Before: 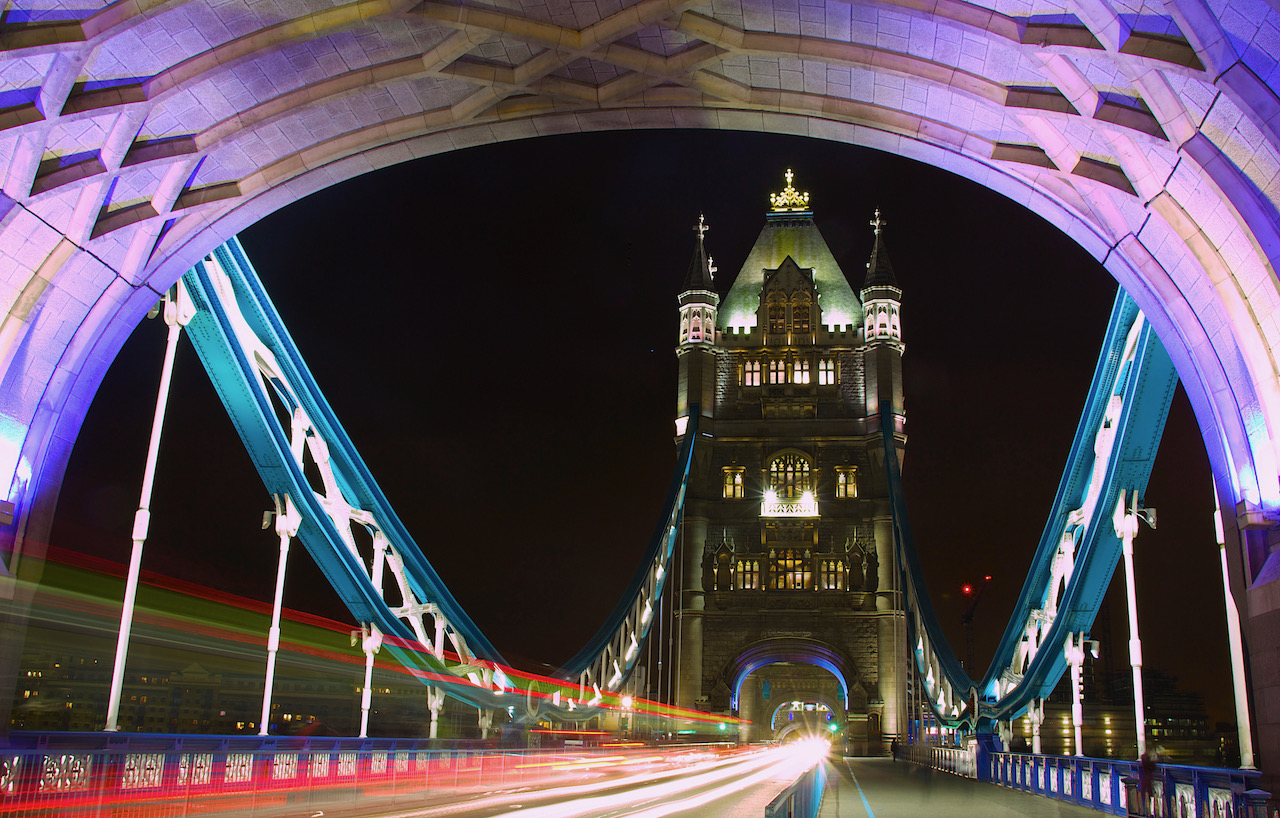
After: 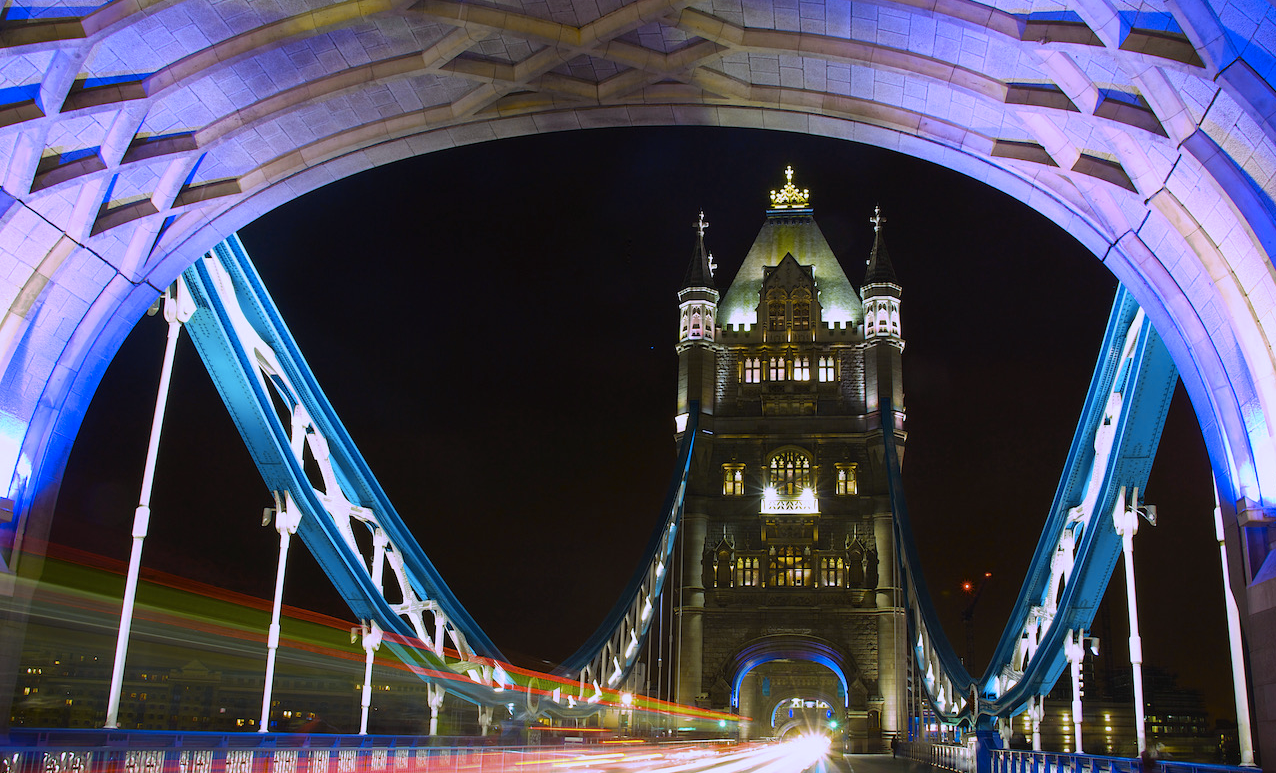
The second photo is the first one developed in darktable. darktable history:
crop: top 0.448%, right 0.264%, bottom 5.045%
color contrast: green-magenta contrast 0.8, blue-yellow contrast 1.1, unbound 0
white balance: red 0.967, blue 1.119, emerald 0.756
